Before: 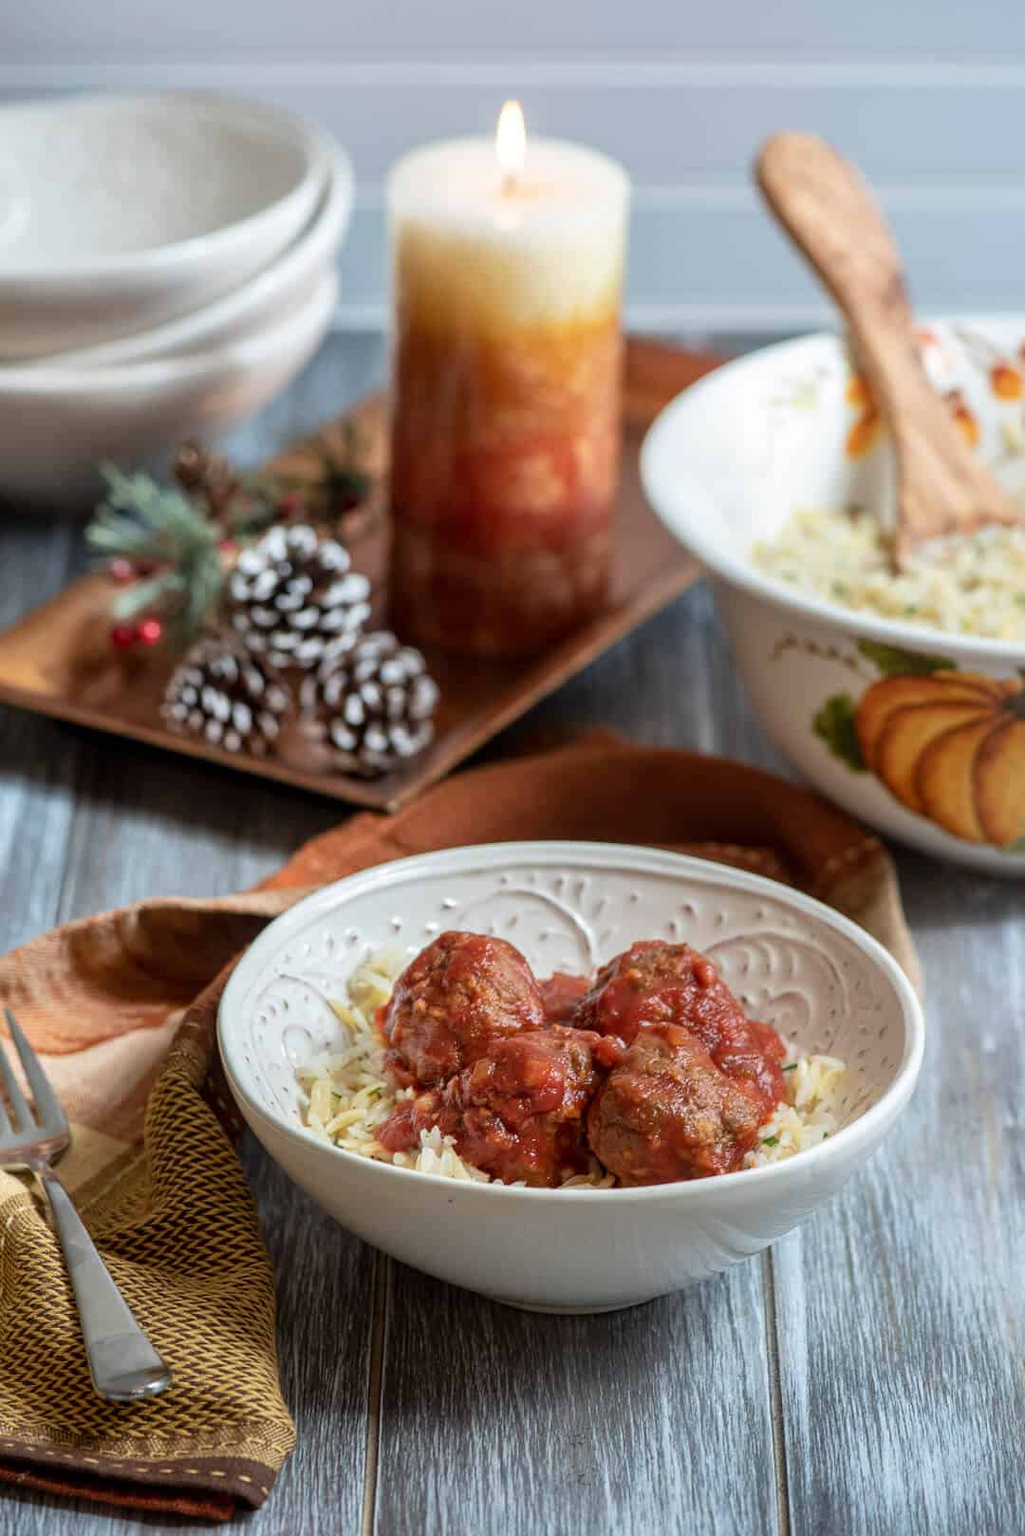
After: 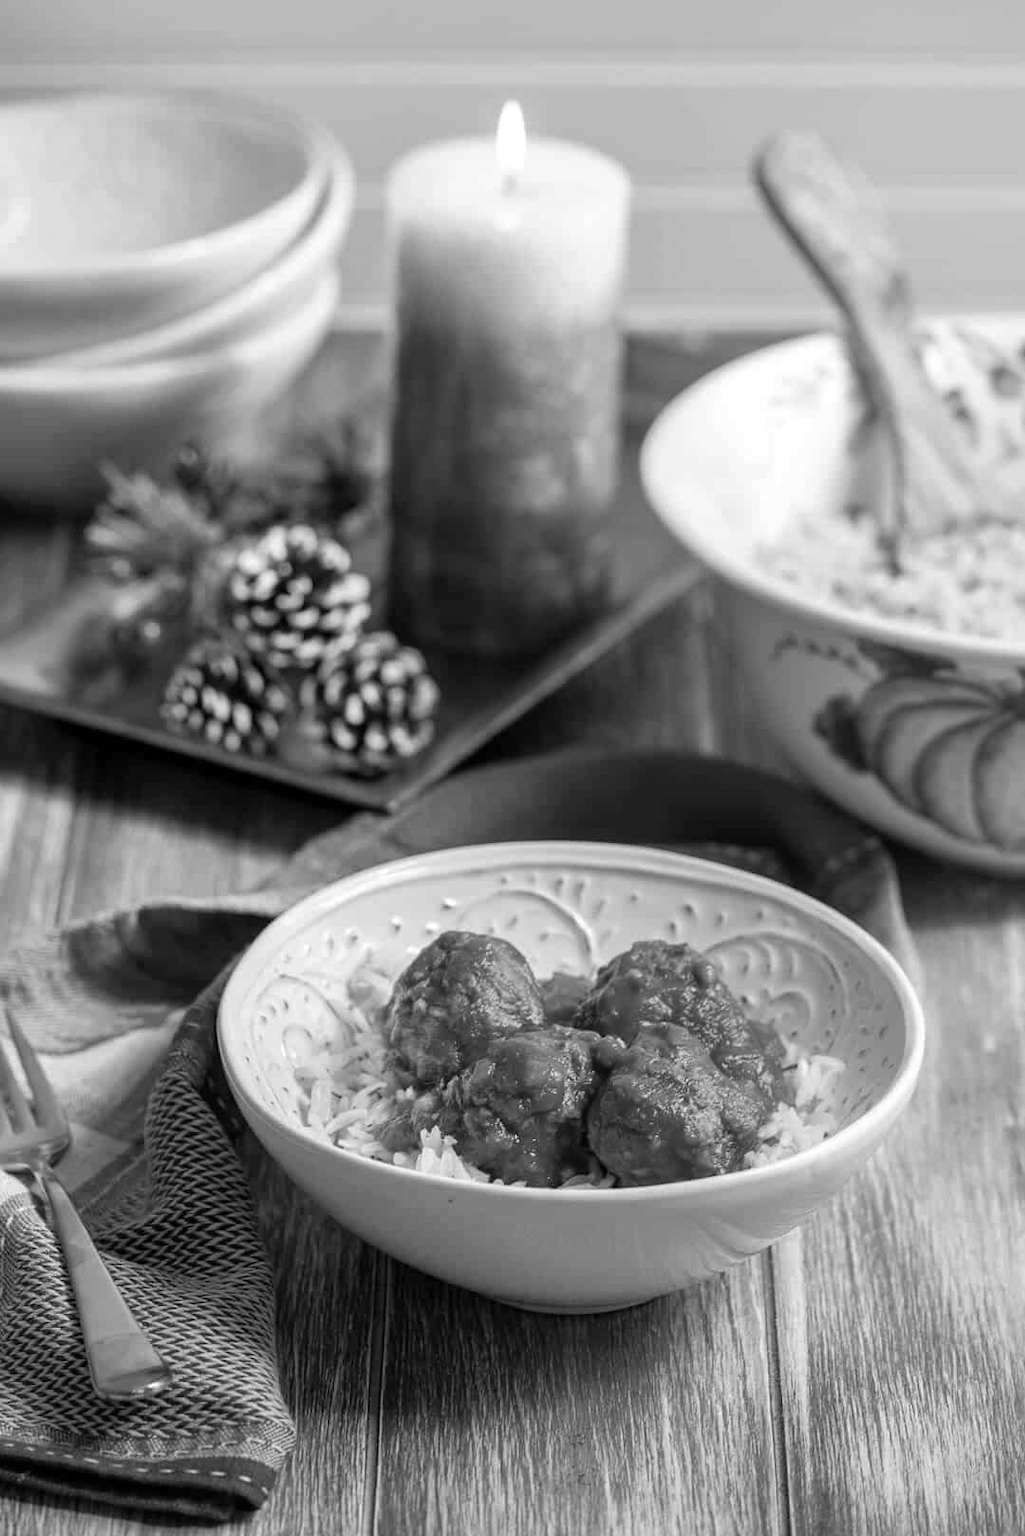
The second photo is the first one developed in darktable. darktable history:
white balance: red 1.05, blue 1.072
monochrome: on, module defaults
